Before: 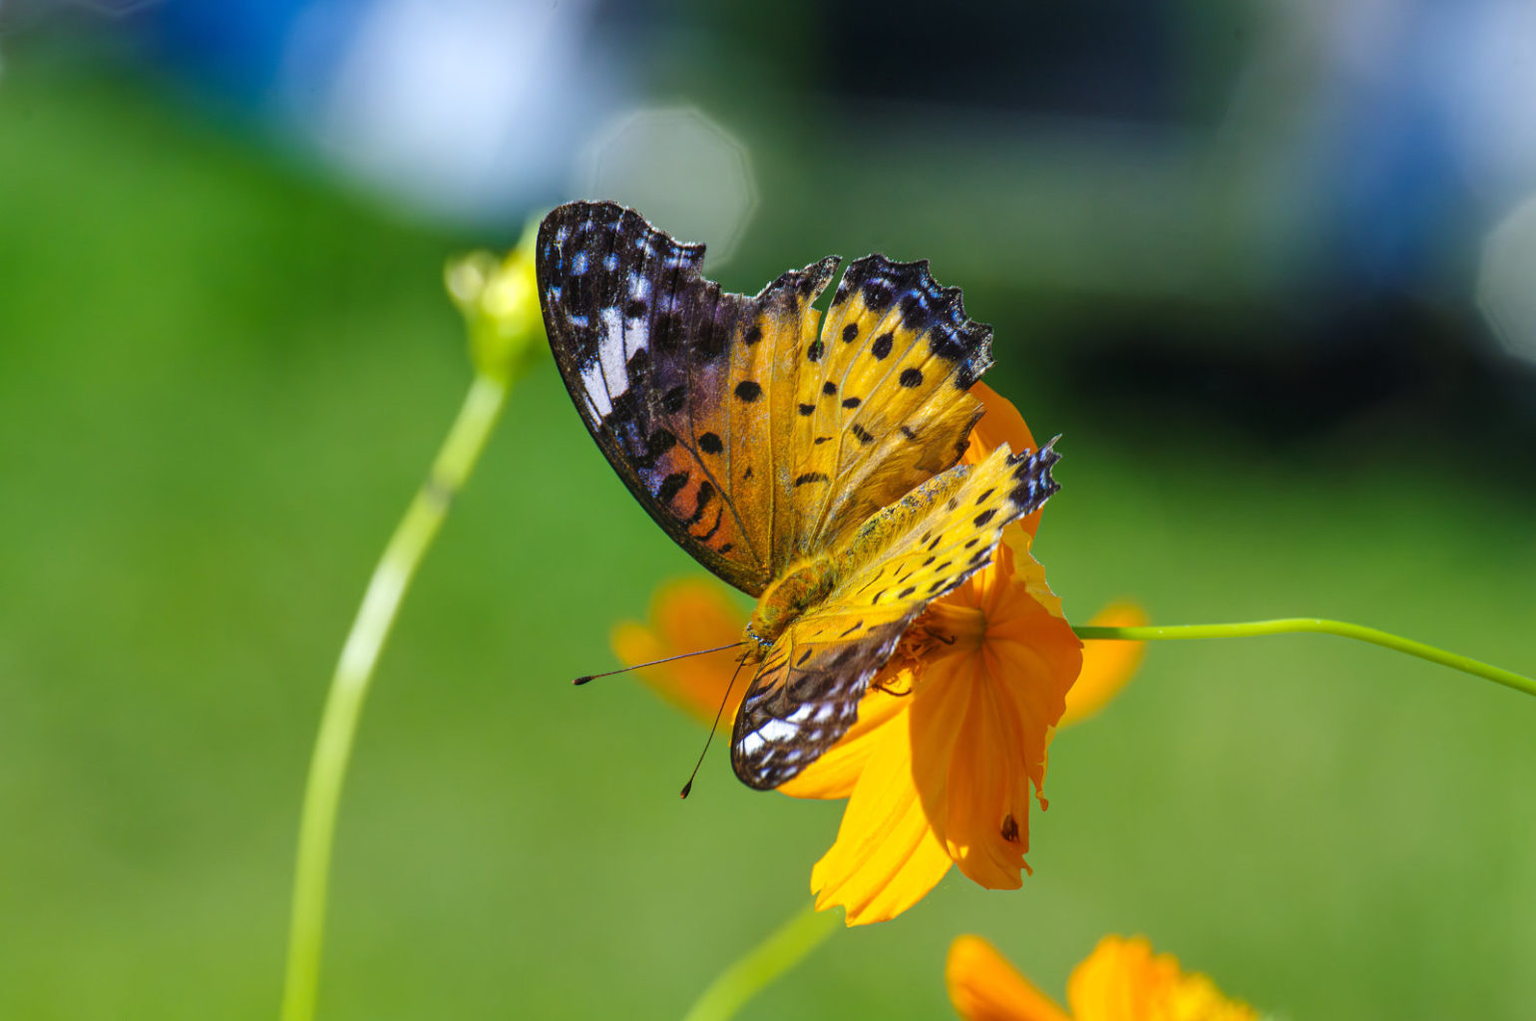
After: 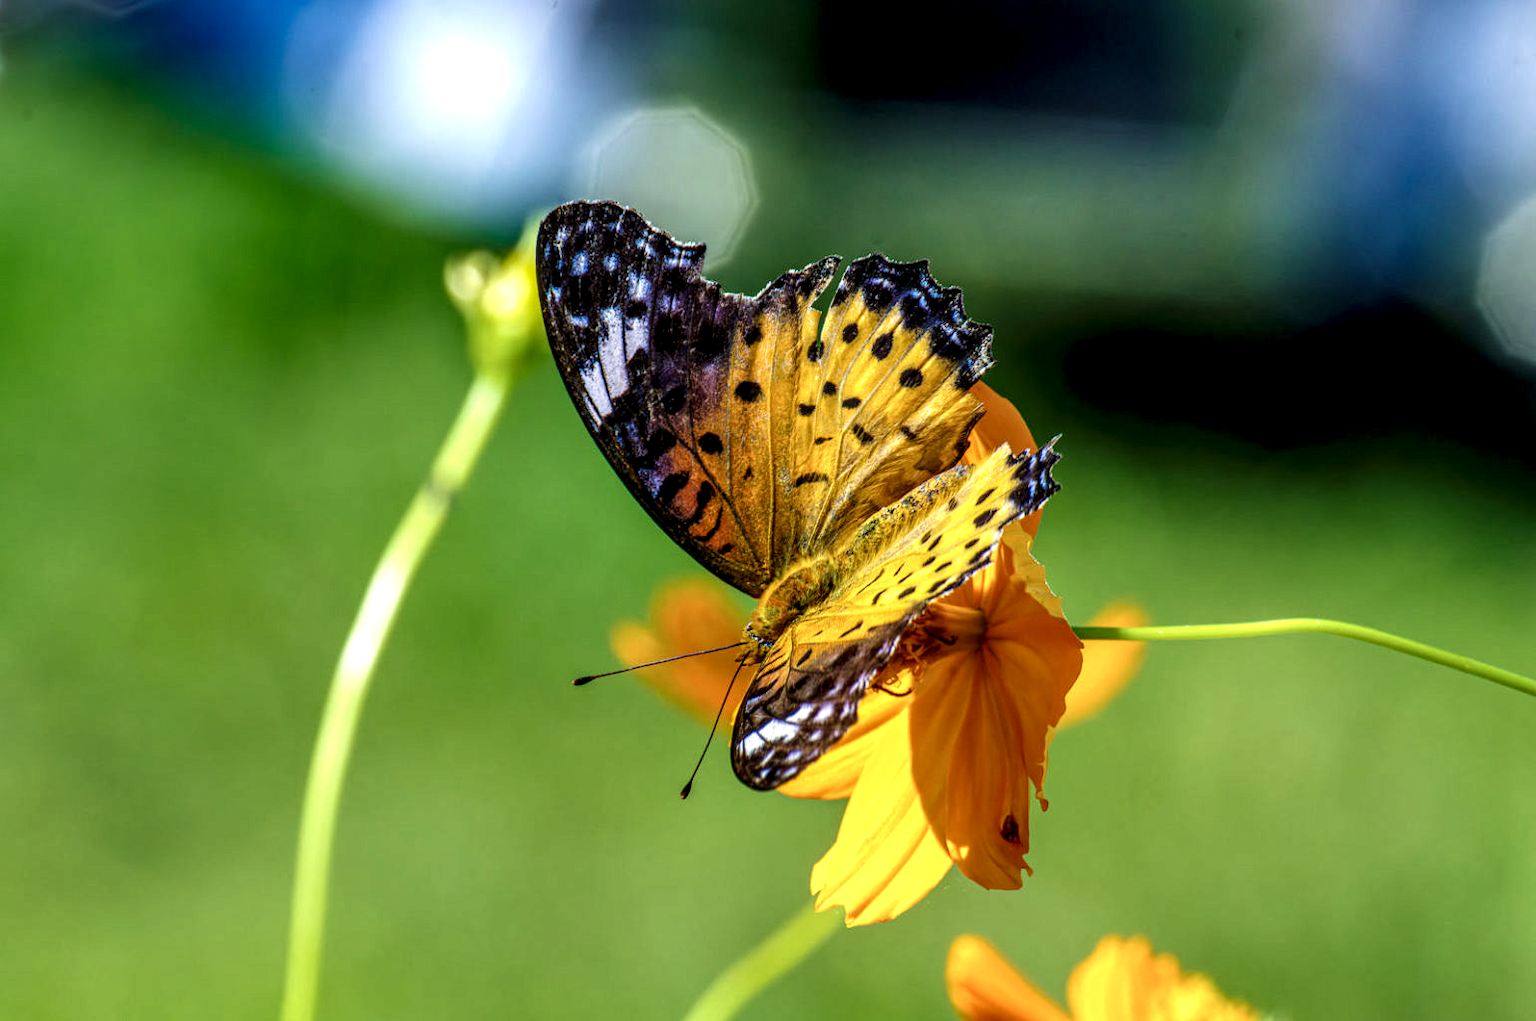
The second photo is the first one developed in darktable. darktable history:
velvia: on, module defaults
local contrast: highlights 19%, detail 186%
